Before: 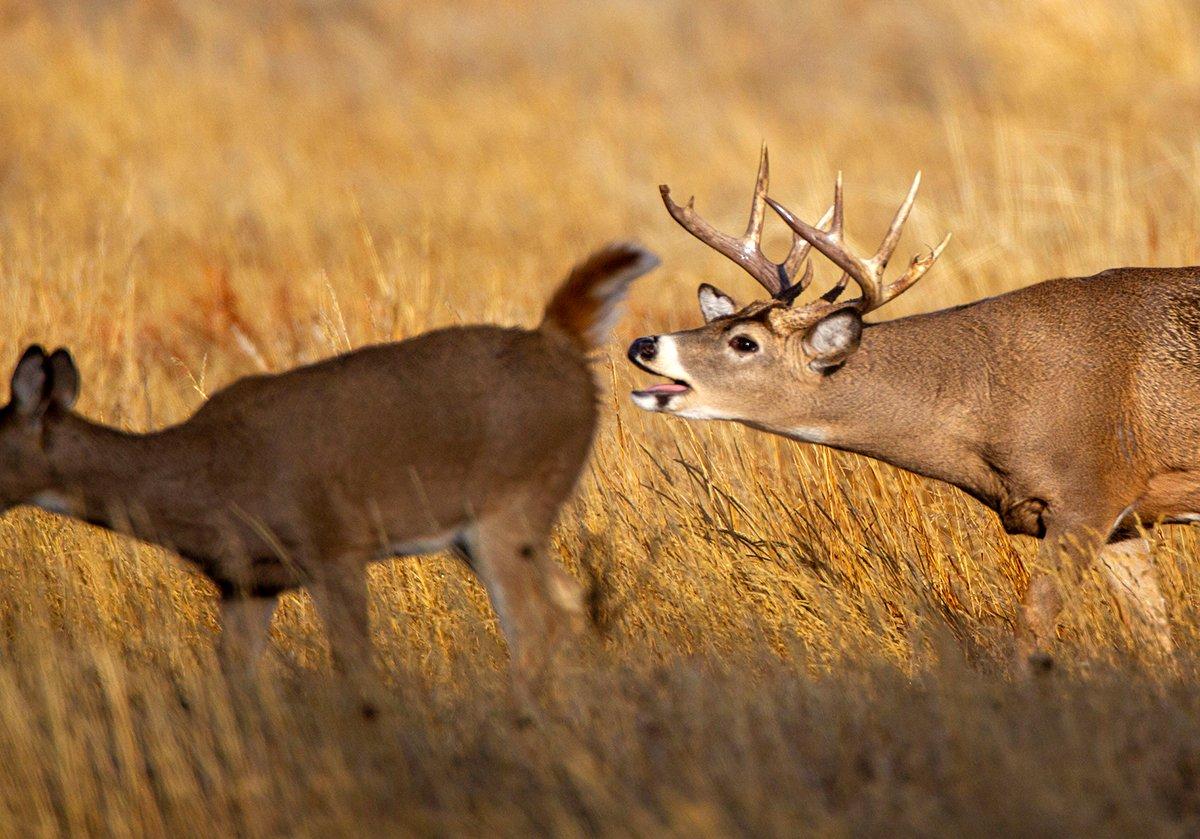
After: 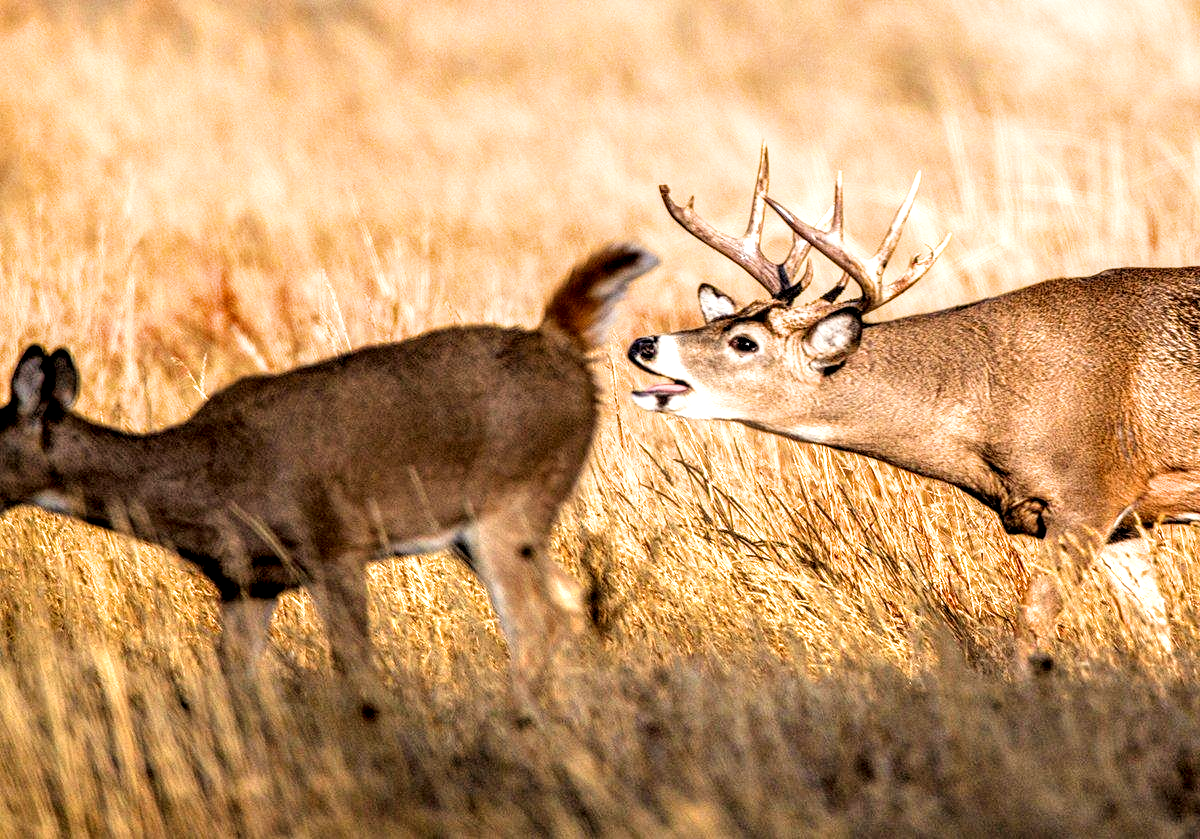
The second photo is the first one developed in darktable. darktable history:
exposure: black level correction 0, exposure 0.95 EV, compensate highlight preservation false
local contrast: detail 160%
filmic rgb: black relative exposure -5.12 EV, white relative exposure 3.18 EV, threshold 2.94 EV, hardness 3.41, contrast 1.2, highlights saturation mix -28.87%, iterations of high-quality reconstruction 0, enable highlight reconstruction true
